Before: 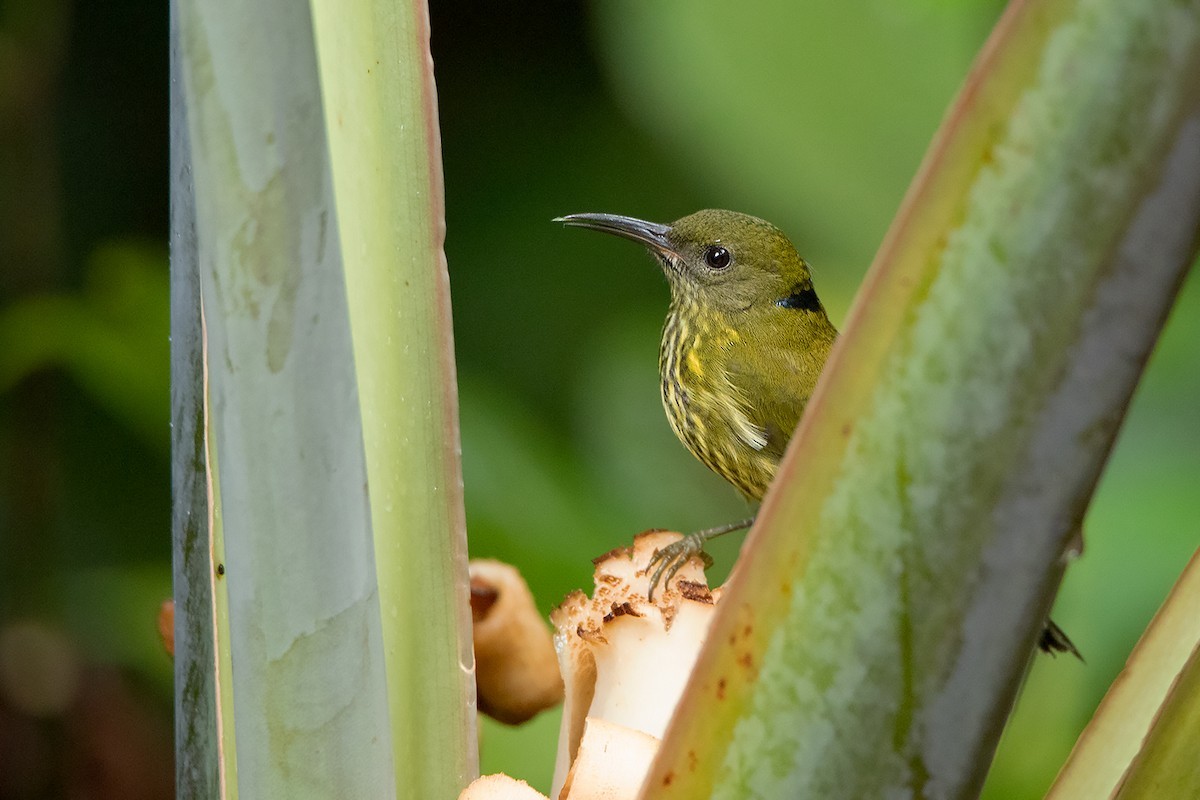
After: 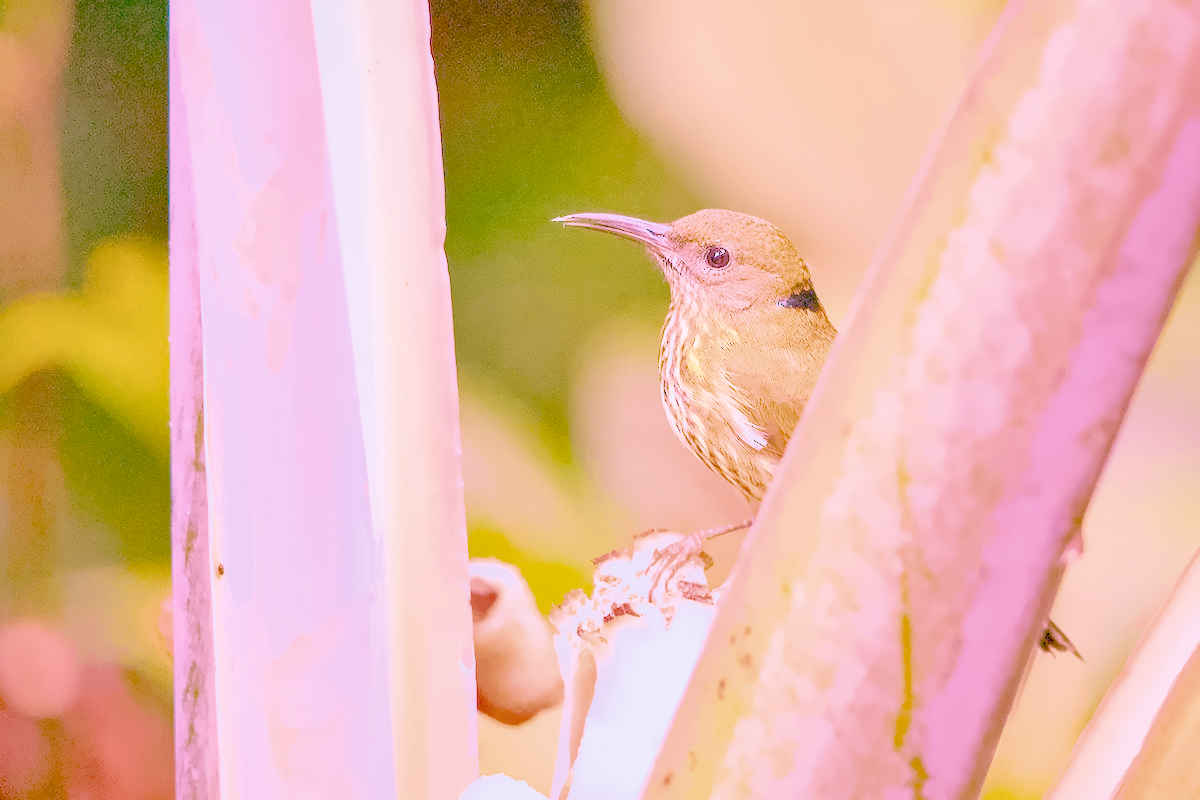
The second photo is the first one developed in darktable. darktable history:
local contrast: on, module defaults
color calibration: illuminant as shot in camera, x 0.358, y 0.373, temperature 4628.91 K
color balance rgb: perceptual saturation grading › global saturation 20%, perceptual saturation grading › highlights -25%, perceptual saturation grading › shadows 25%
denoise (profiled): preserve shadows 1.52, scattering 0.002, a [-1, 0, 0], compensate highlight preservation false
filmic rgb: black relative exposure -7.65 EV, white relative exposure 4.56 EV, hardness 3.61, contrast 1.05
haze removal: compatibility mode true, adaptive false
highlight reconstruction: on, module defaults
hot pixels: on, module defaults
lens correction: scale 1, crop 1, focal 16, aperture 5.6, distance 1000, camera "Canon EOS RP", lens "Canon RF 16mm F2.8 STM"
shadows and highlights: on, module defaults
white balance: red 2.229, blue 1.46
velvia: on, module defaults
exposure: black level correction 0, exposure 1.379 EV, compensate exposure bias true, compensate highlight preservation false
